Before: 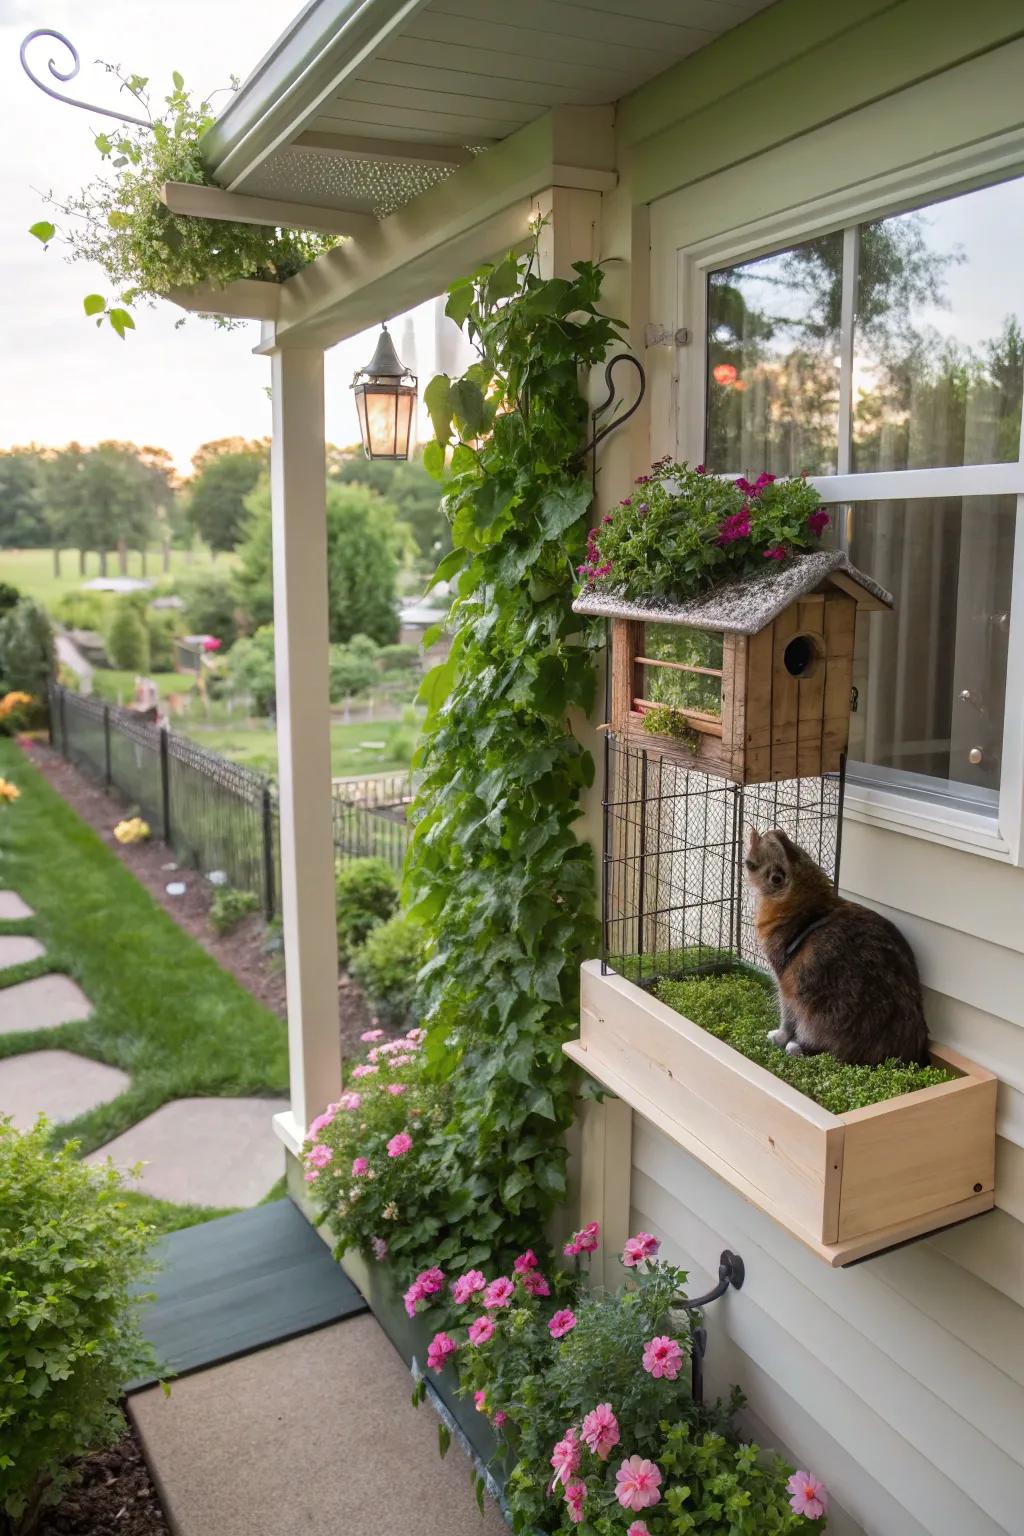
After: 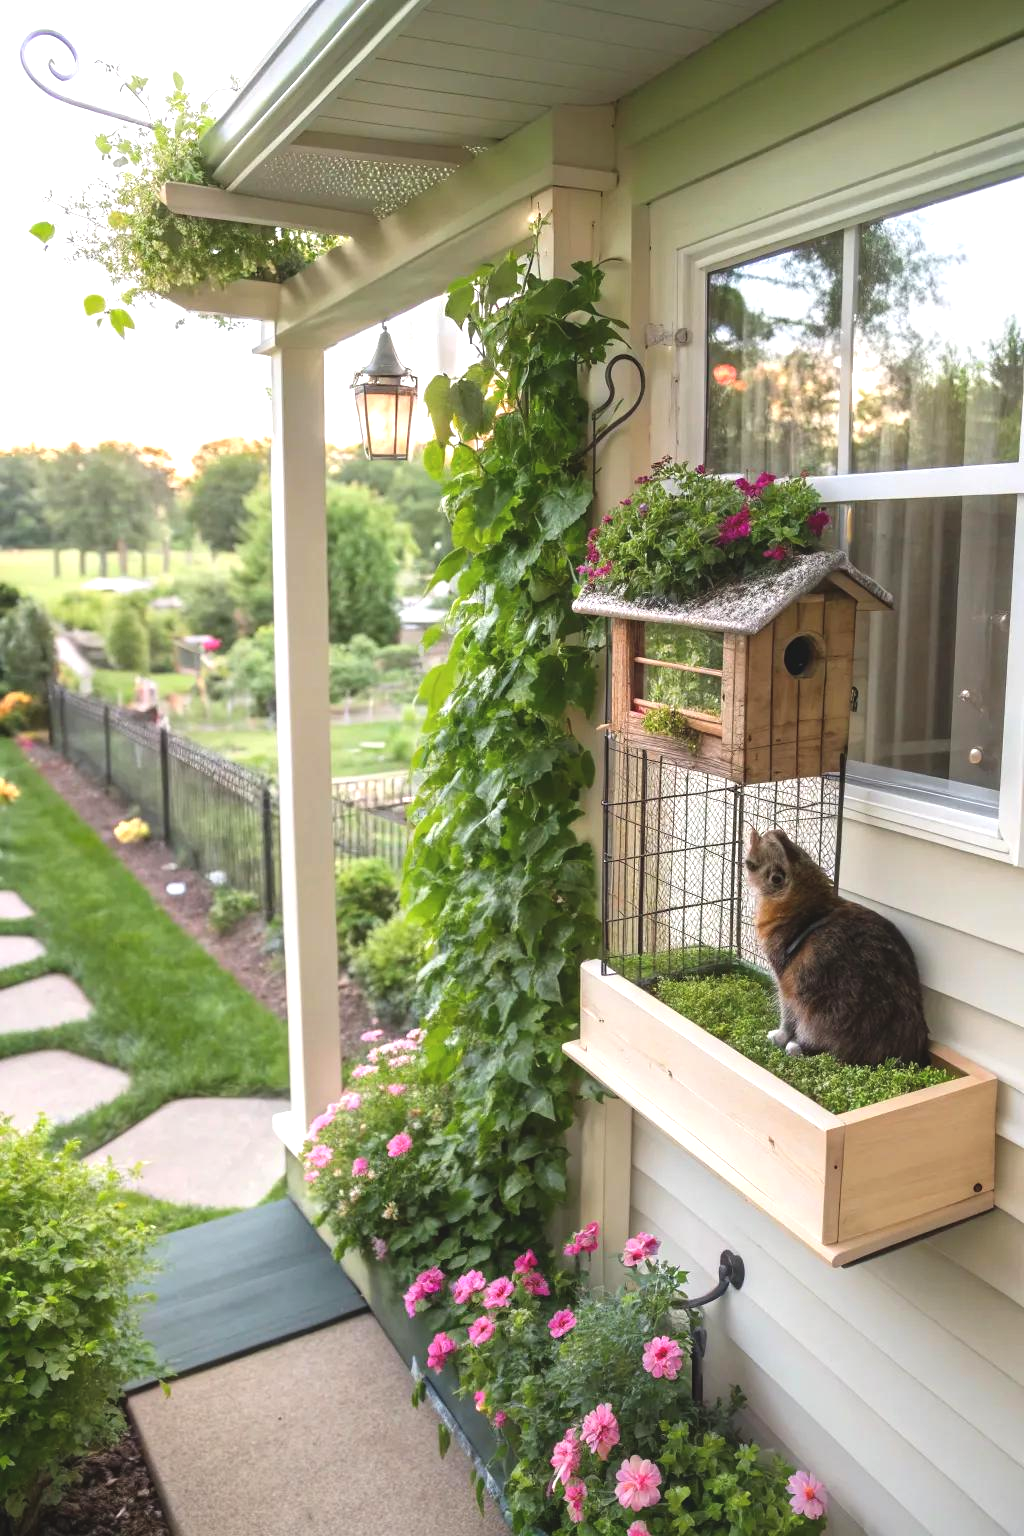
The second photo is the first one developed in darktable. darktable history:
exposure: black level correction -0.005, exposure 0.625 EV, compensate exposure bias true, compensate highlight preservation false
